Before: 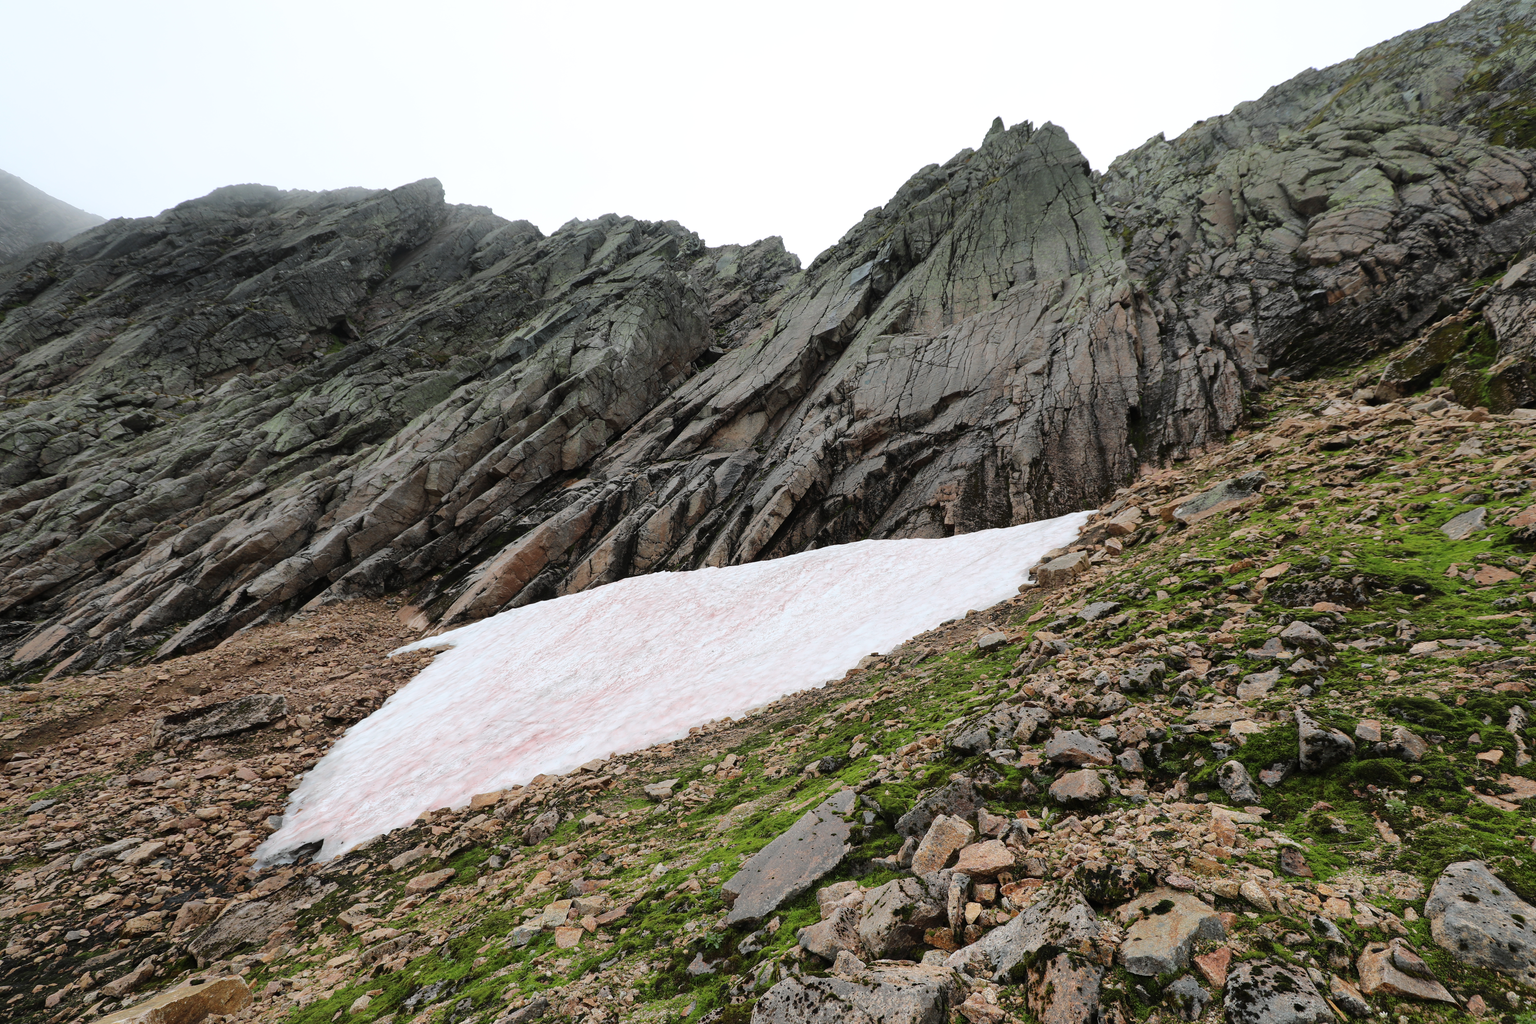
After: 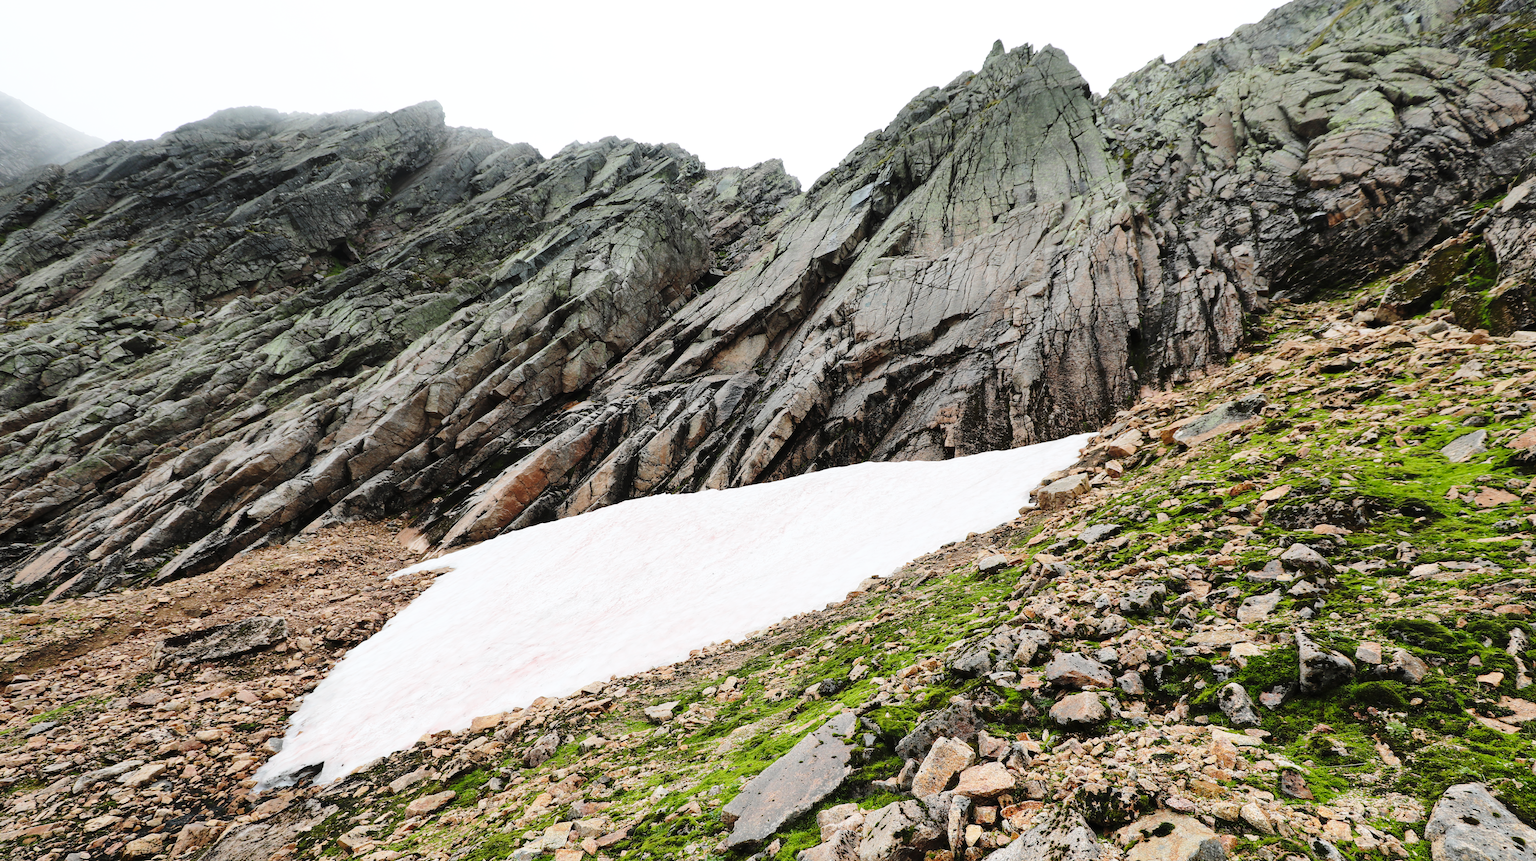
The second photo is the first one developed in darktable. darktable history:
crop: top 7.625%, bottom 8.027%
base curve: curves: ch0 [(0, 0) (0.028, 0.03) (0.121, 0.232) (0.46, 0.748) (0.859, 0.968) (1, 1)], preserve colors none
